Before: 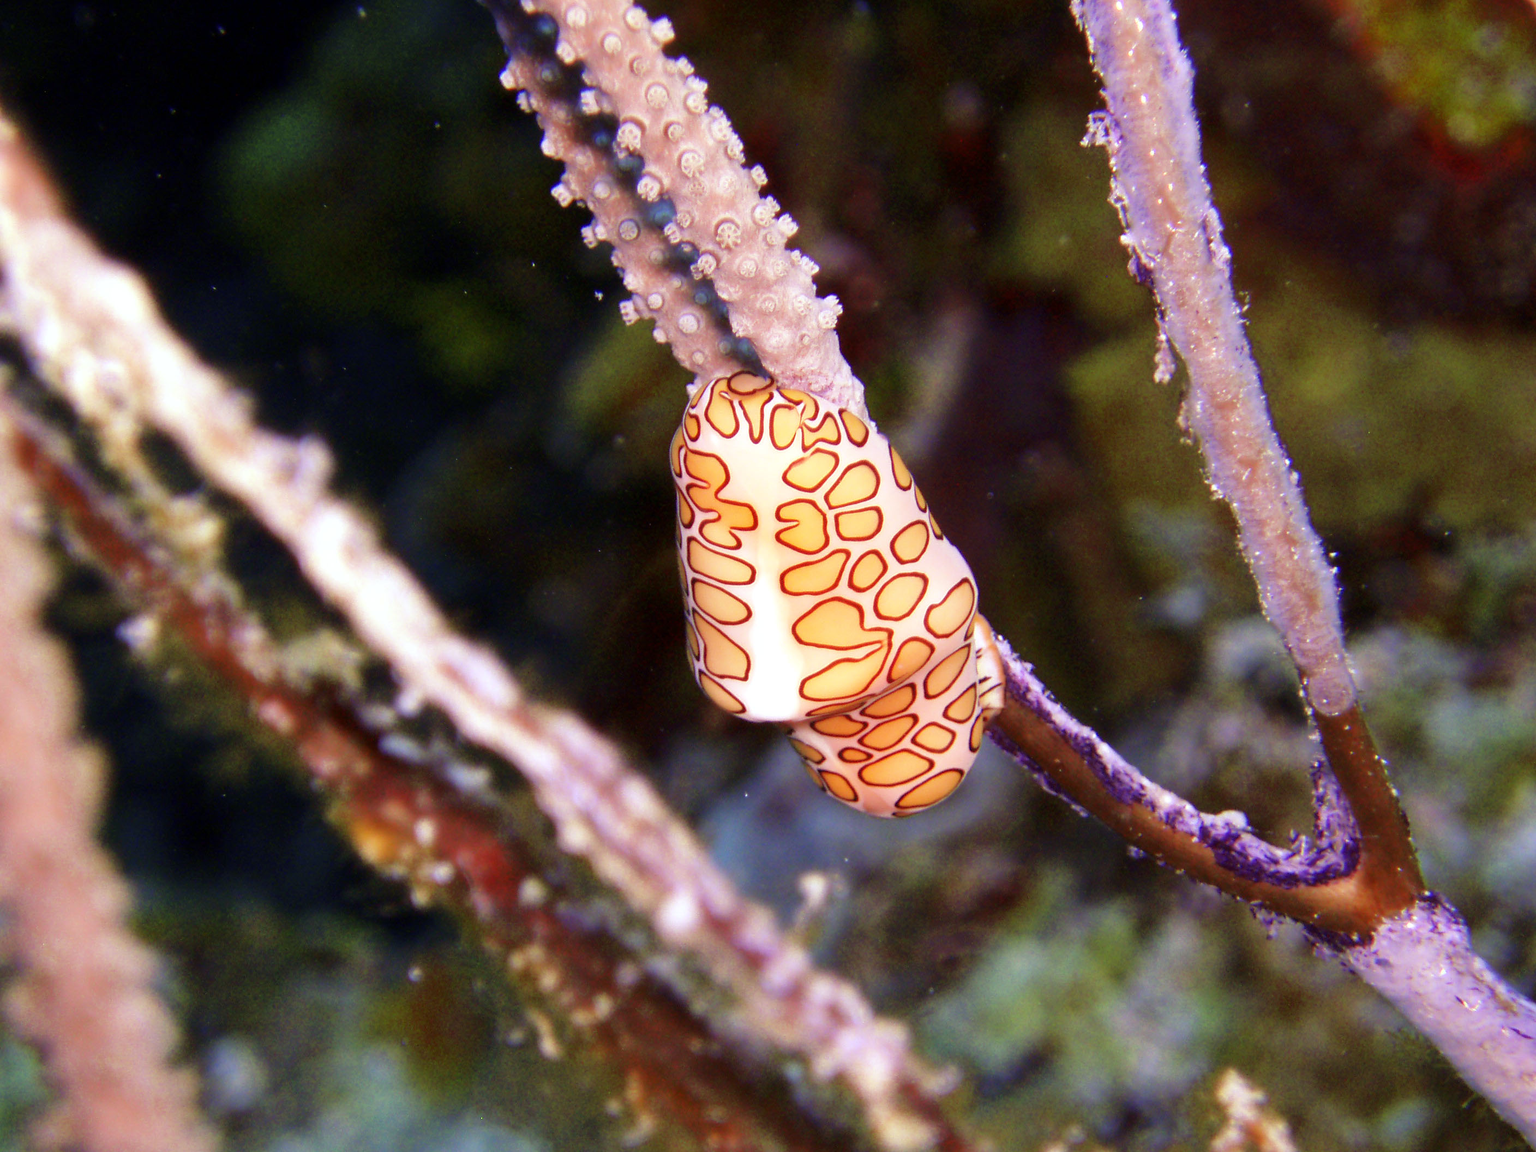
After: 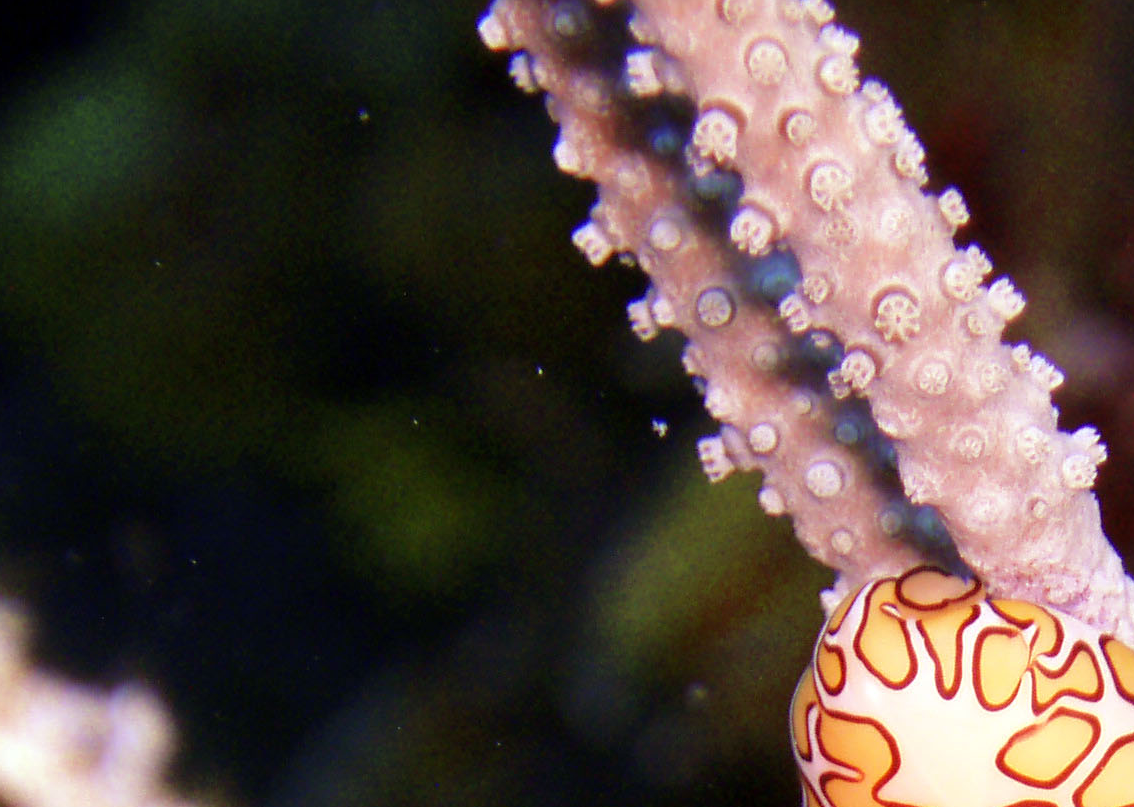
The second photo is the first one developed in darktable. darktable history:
crop: left 15.569%, top 5.437%, right 44.139%, bottom 56.315%
